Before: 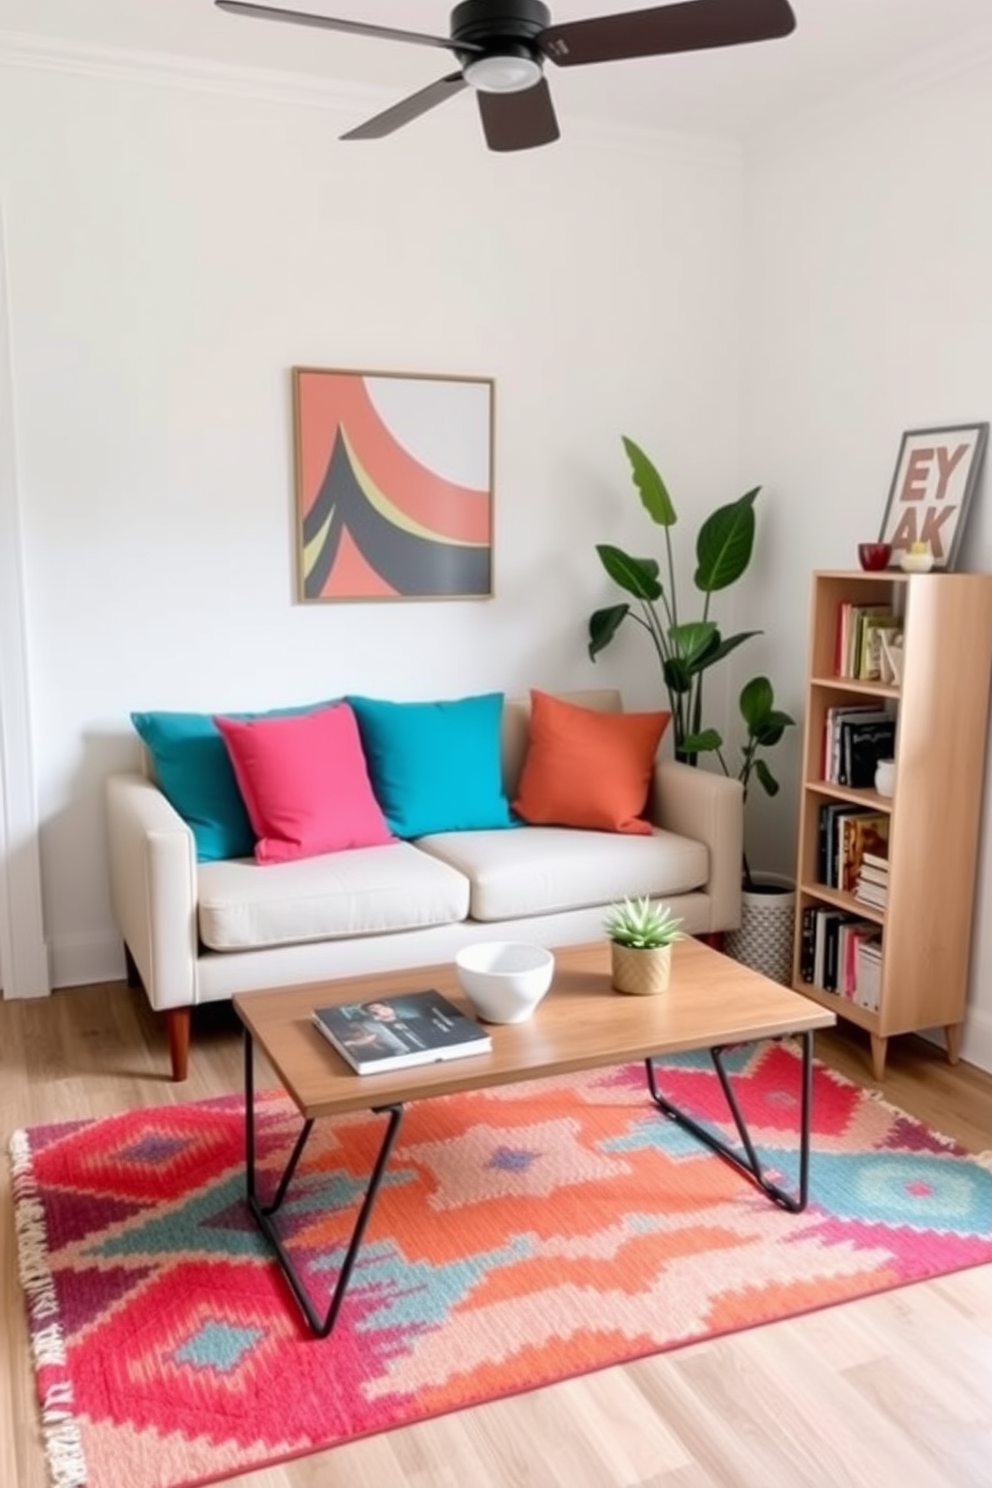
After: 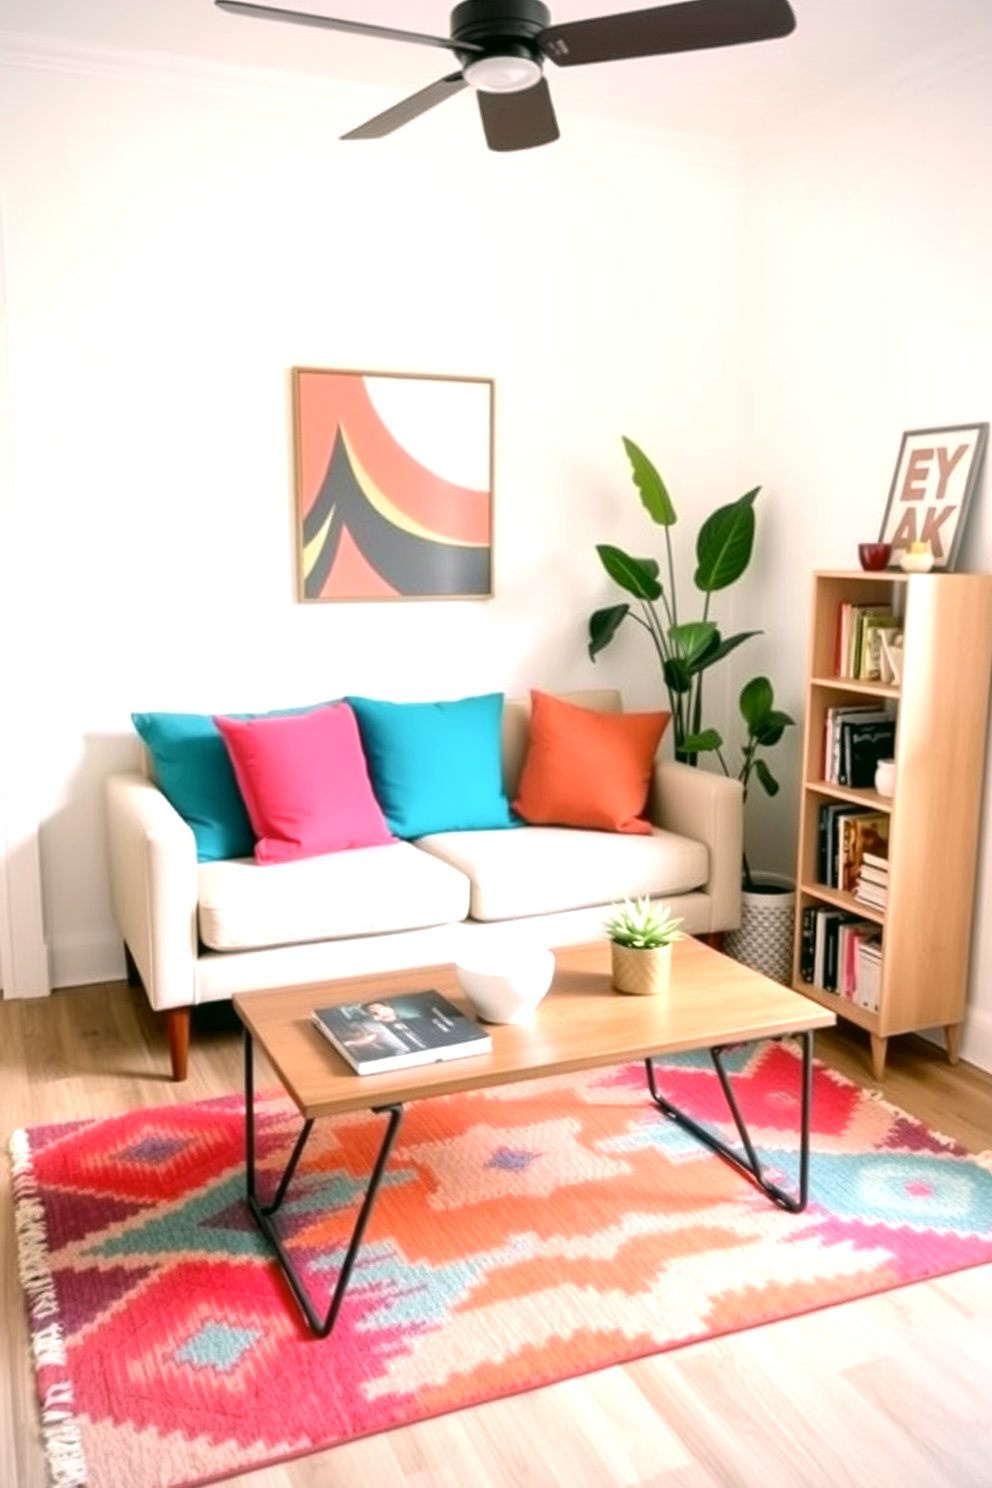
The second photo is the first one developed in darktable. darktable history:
color correction: highlights a* 4.29, highlights b* 4.92, shadows a* -7.52, shadows b* 4.94
vignetting: on, module defaults
exposure: black level correction 0, exposure 0.694 EV, compensate highlight preservation false
